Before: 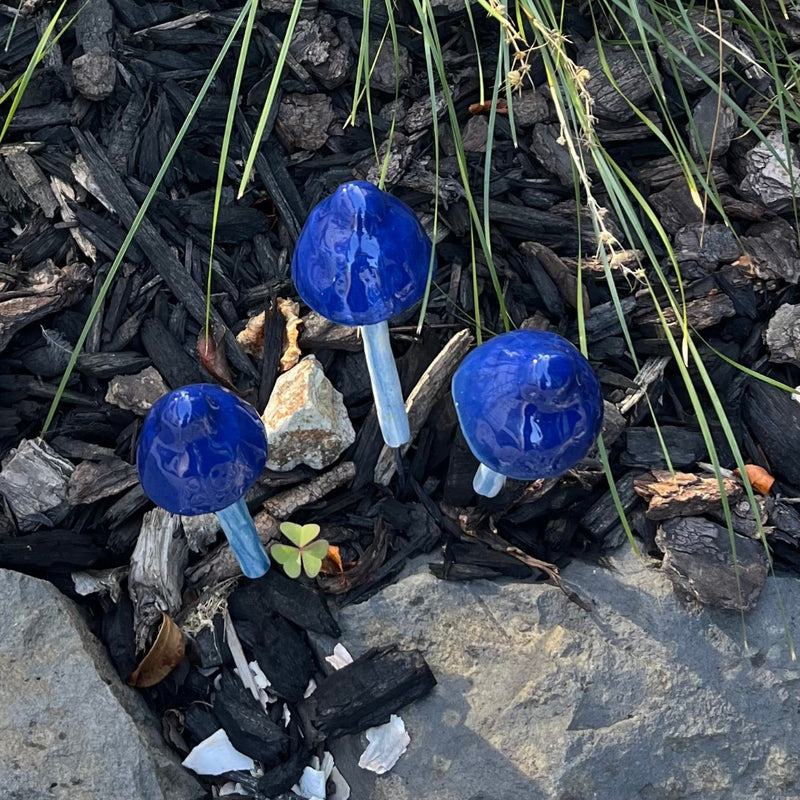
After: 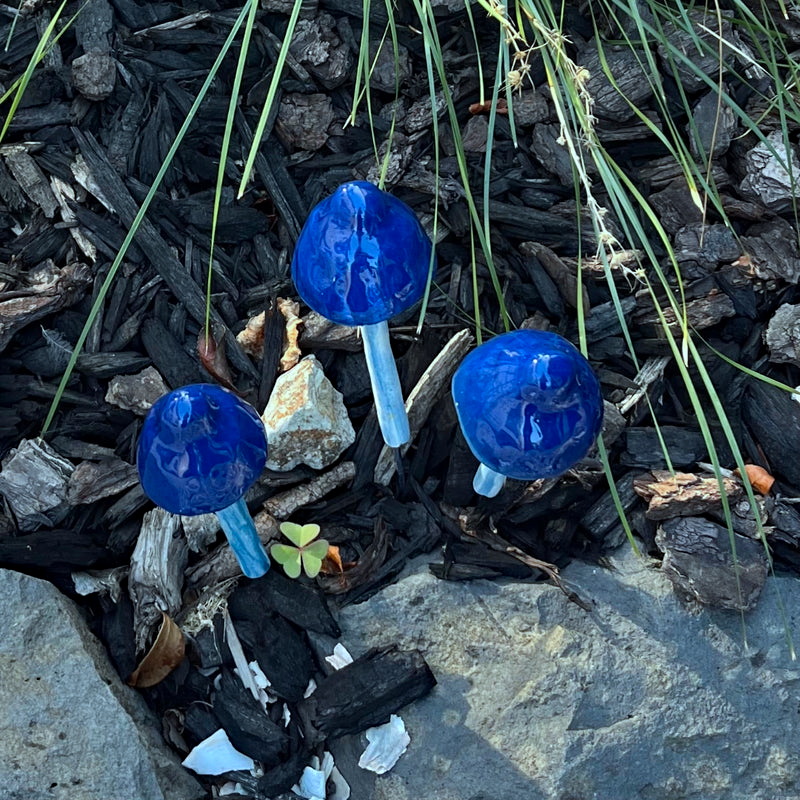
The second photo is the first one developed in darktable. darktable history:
haze removal: compatibility mode true, adaptive false
color correction: highlights a* -10.04, highlights b* -10.37
